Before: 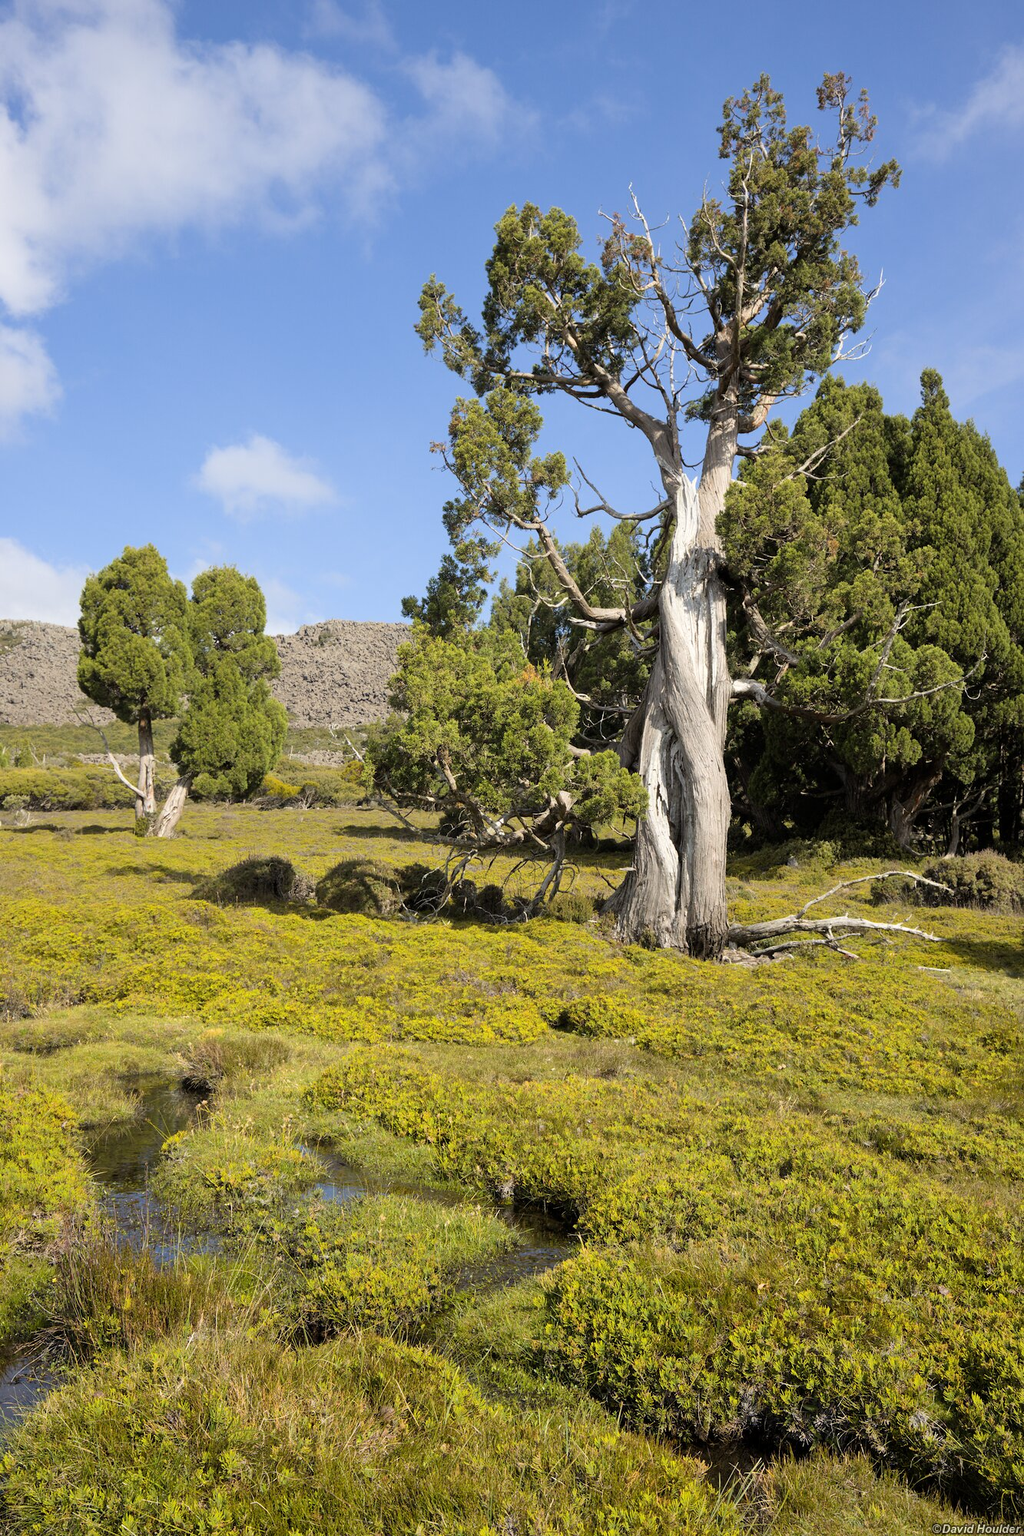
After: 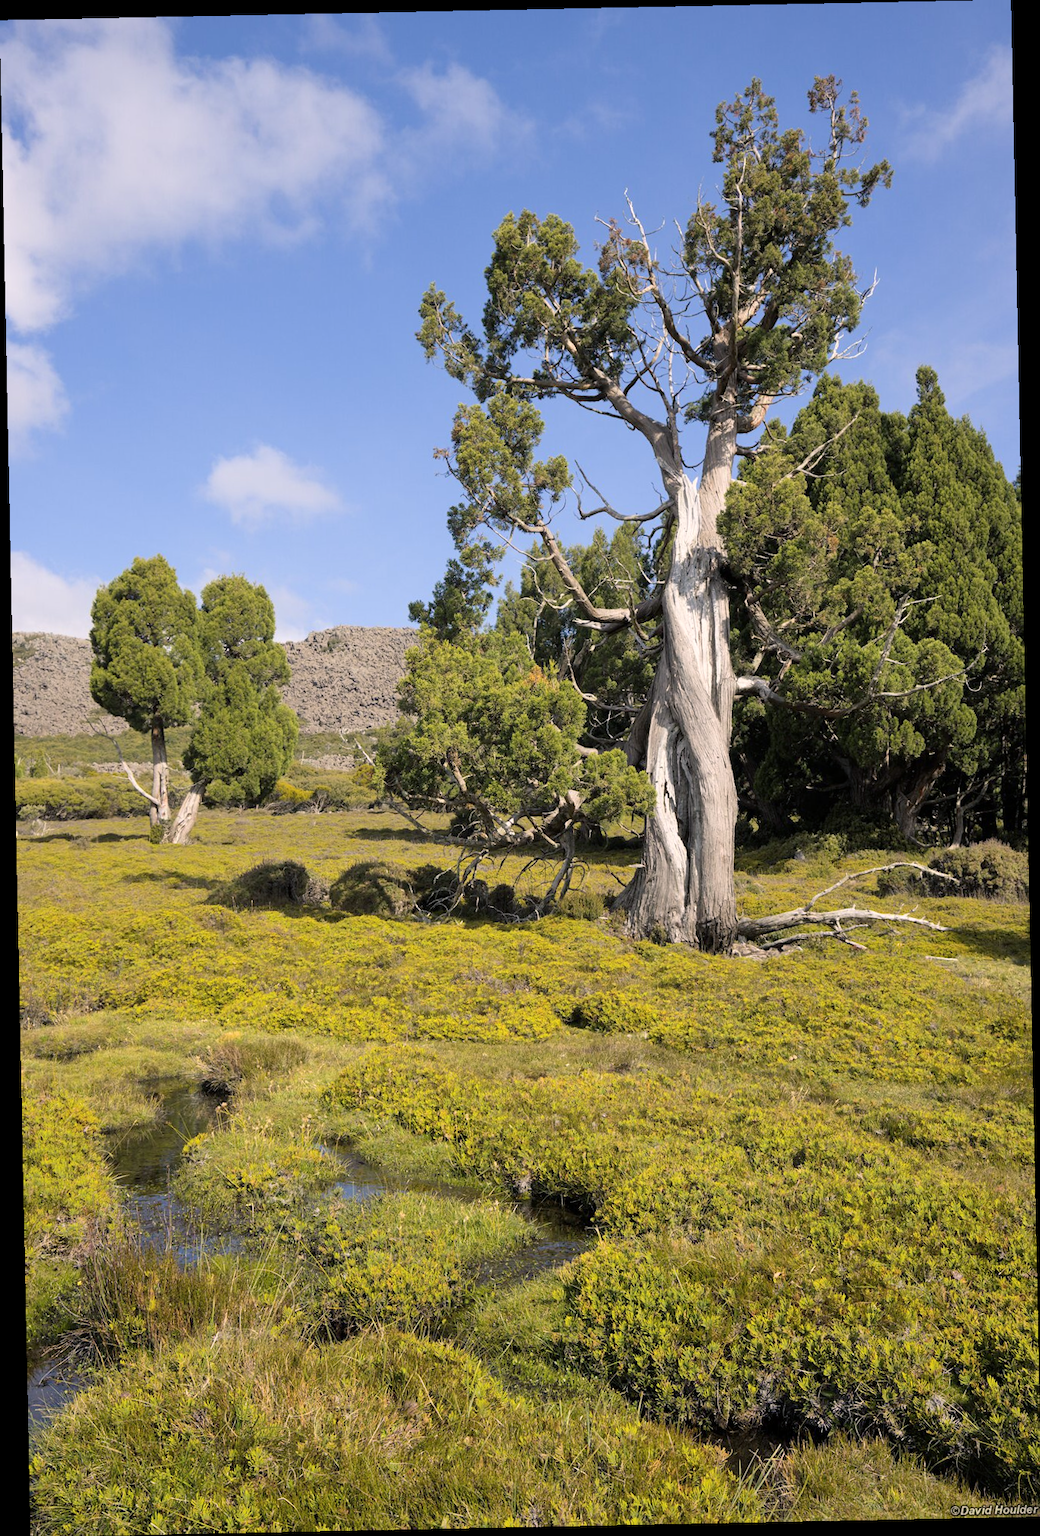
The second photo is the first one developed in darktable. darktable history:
rotate and perspective: rotation -1.17°, automatic cropping off
color balance rgb: shadows lift › chroma 1.41%, shadows lift › hue 260°, power › chroma 0.5%, power › hue 260°, highlights gain › chroma 1%, highlights gain › hue 27°, saturation formula JzAzBz (2021)
